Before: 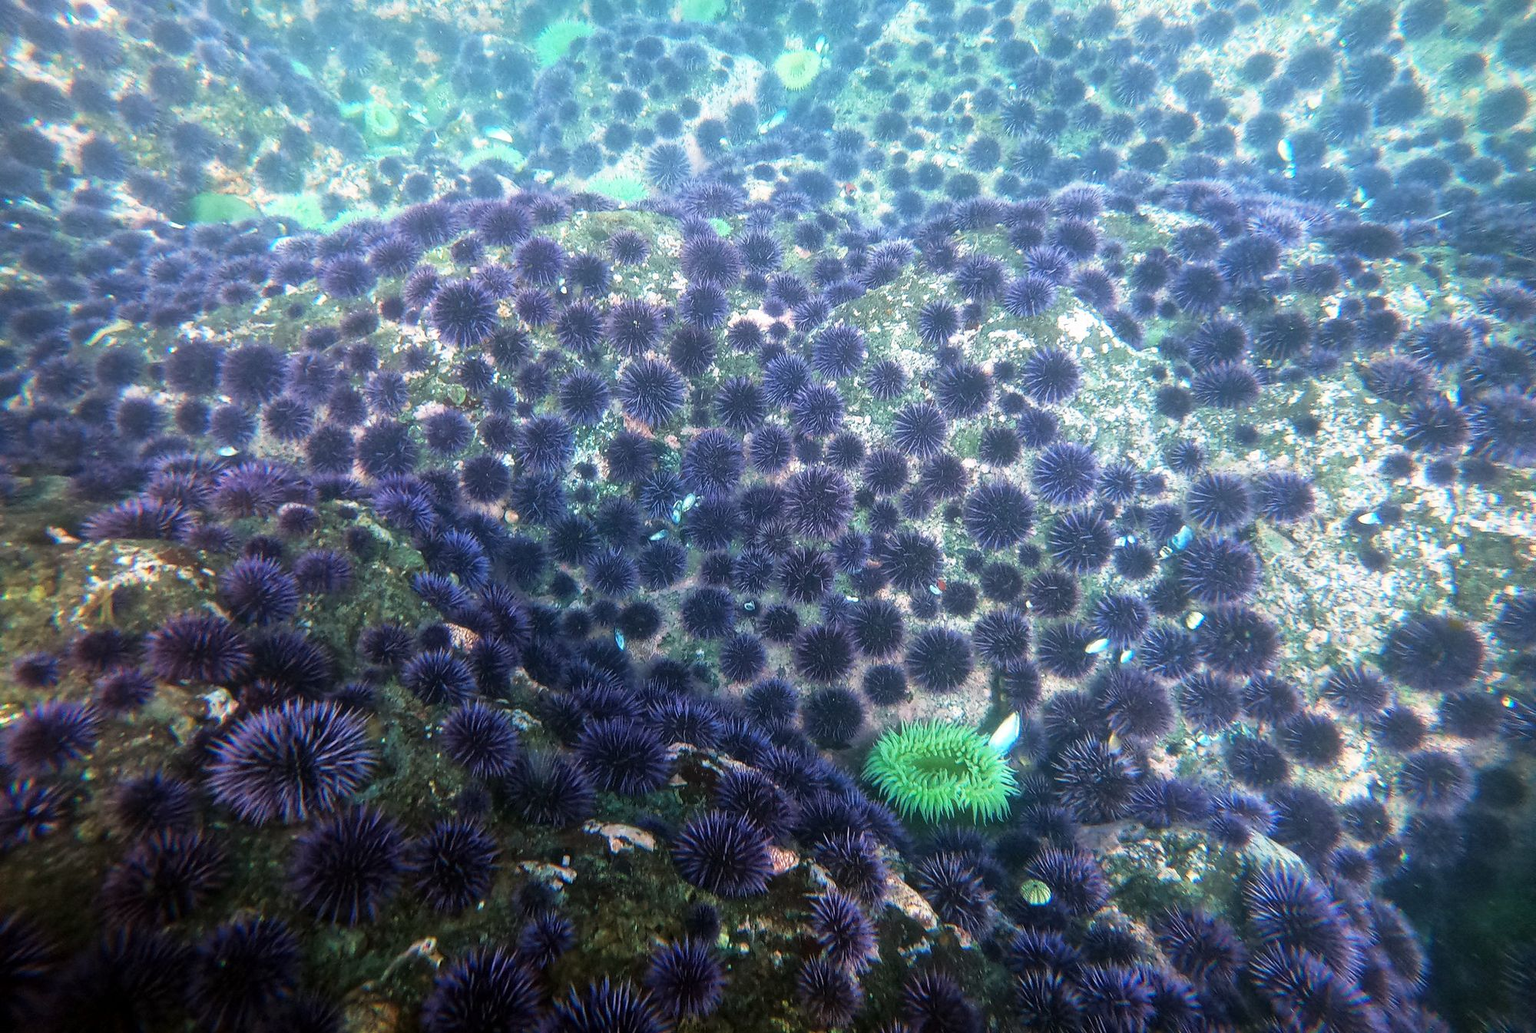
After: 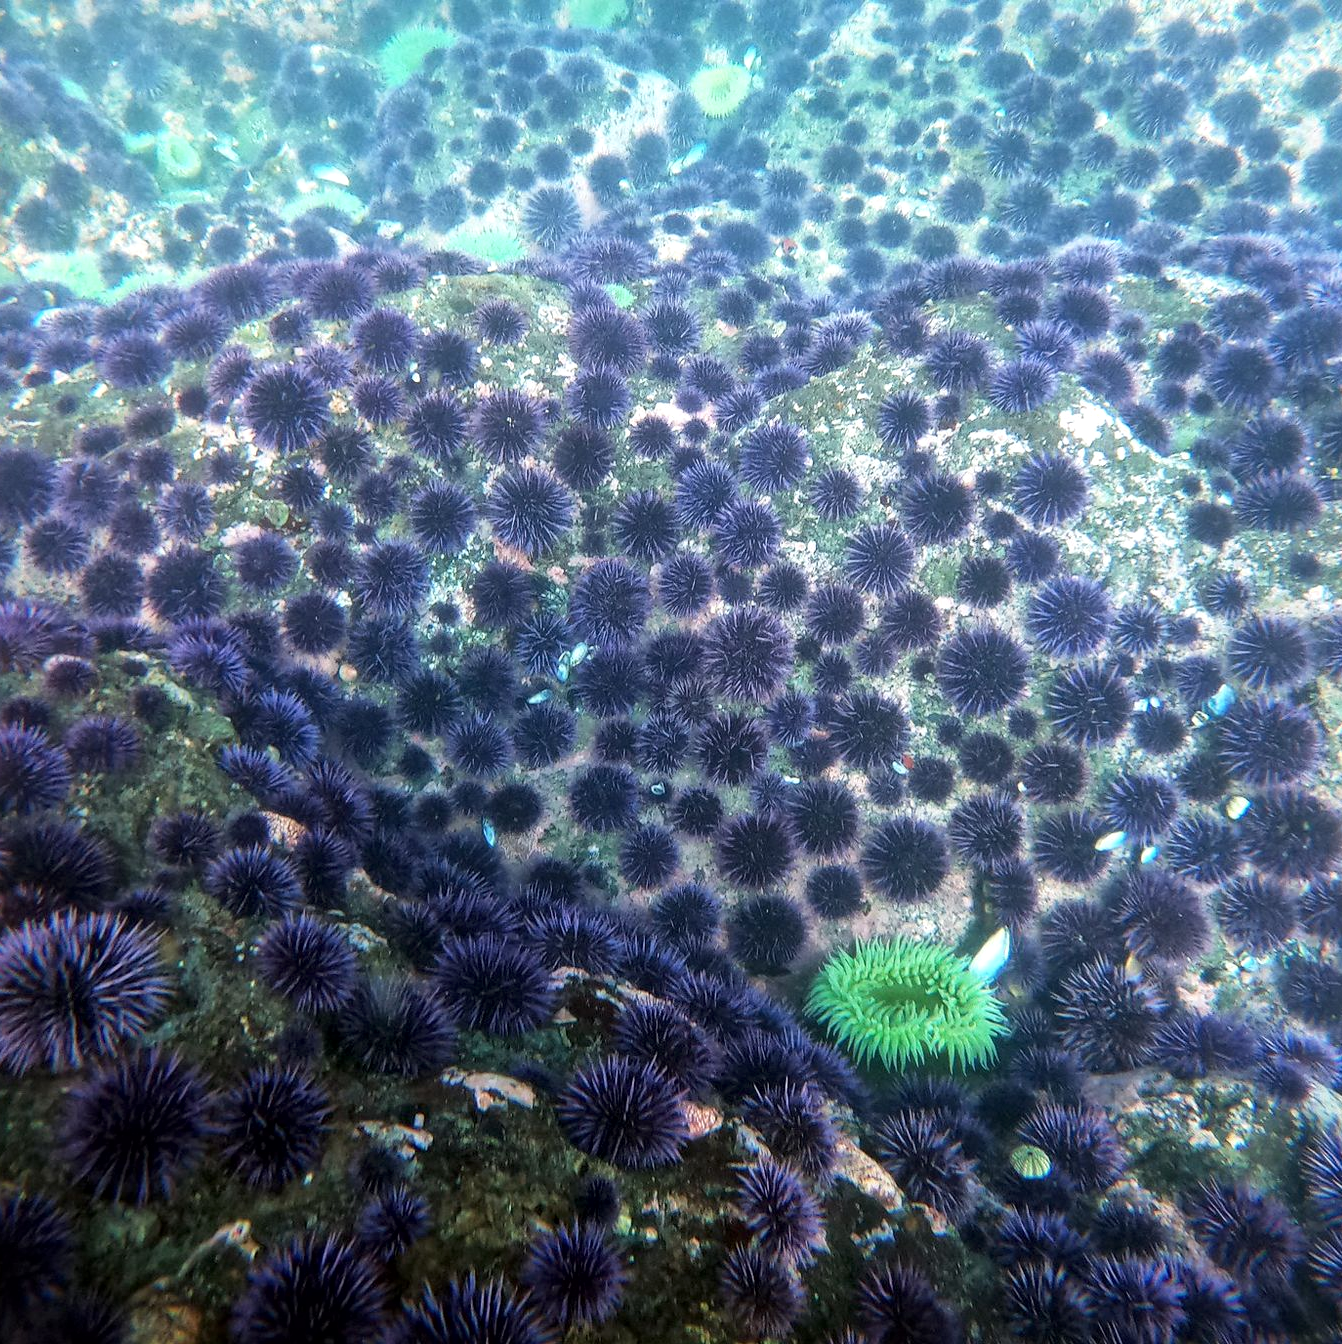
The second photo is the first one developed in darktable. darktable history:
tone equalizer: edges refinement/feathering 500, mask exposure compensation -1.57 EV, preserve details no
crop and rotate: left 15.905%, right 16.991%
local contrast: mode bilateral grid, contrast 20, coarseness 49, detail 132%, midtone range 0.2
